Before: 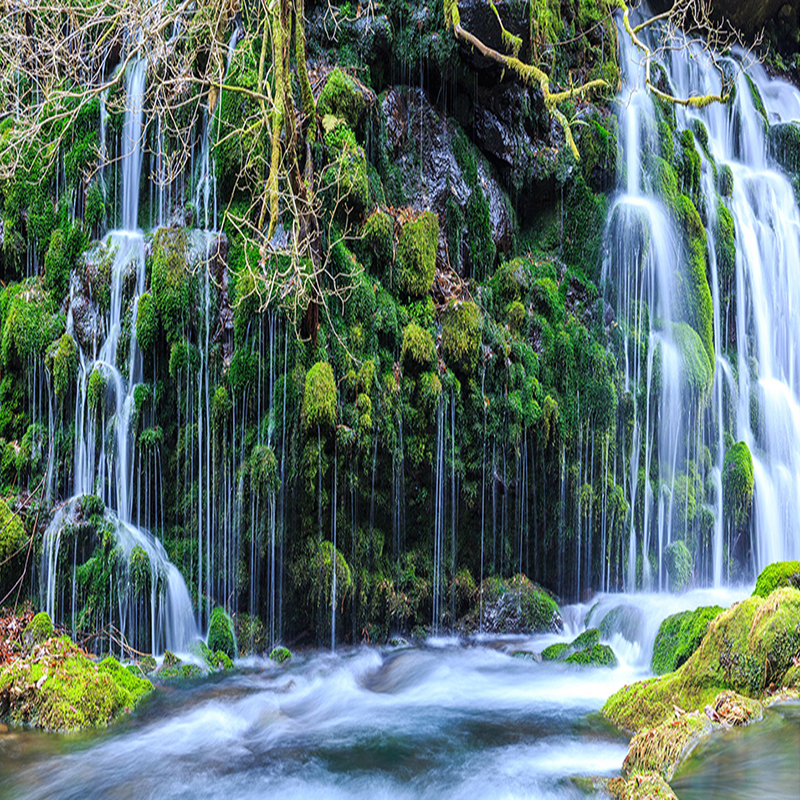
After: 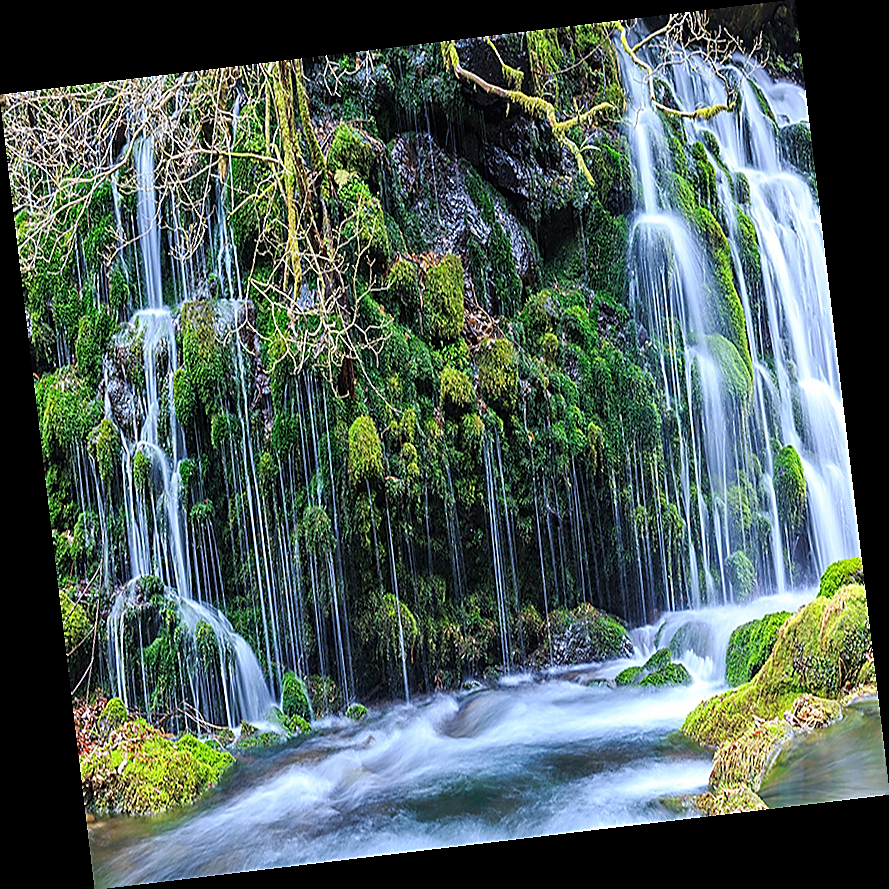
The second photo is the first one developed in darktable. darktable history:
rotate and perspective: rotation -6.83°, automatic cropping off
sharpen: radius 1.4, amount 1.25, threshold 0.7
